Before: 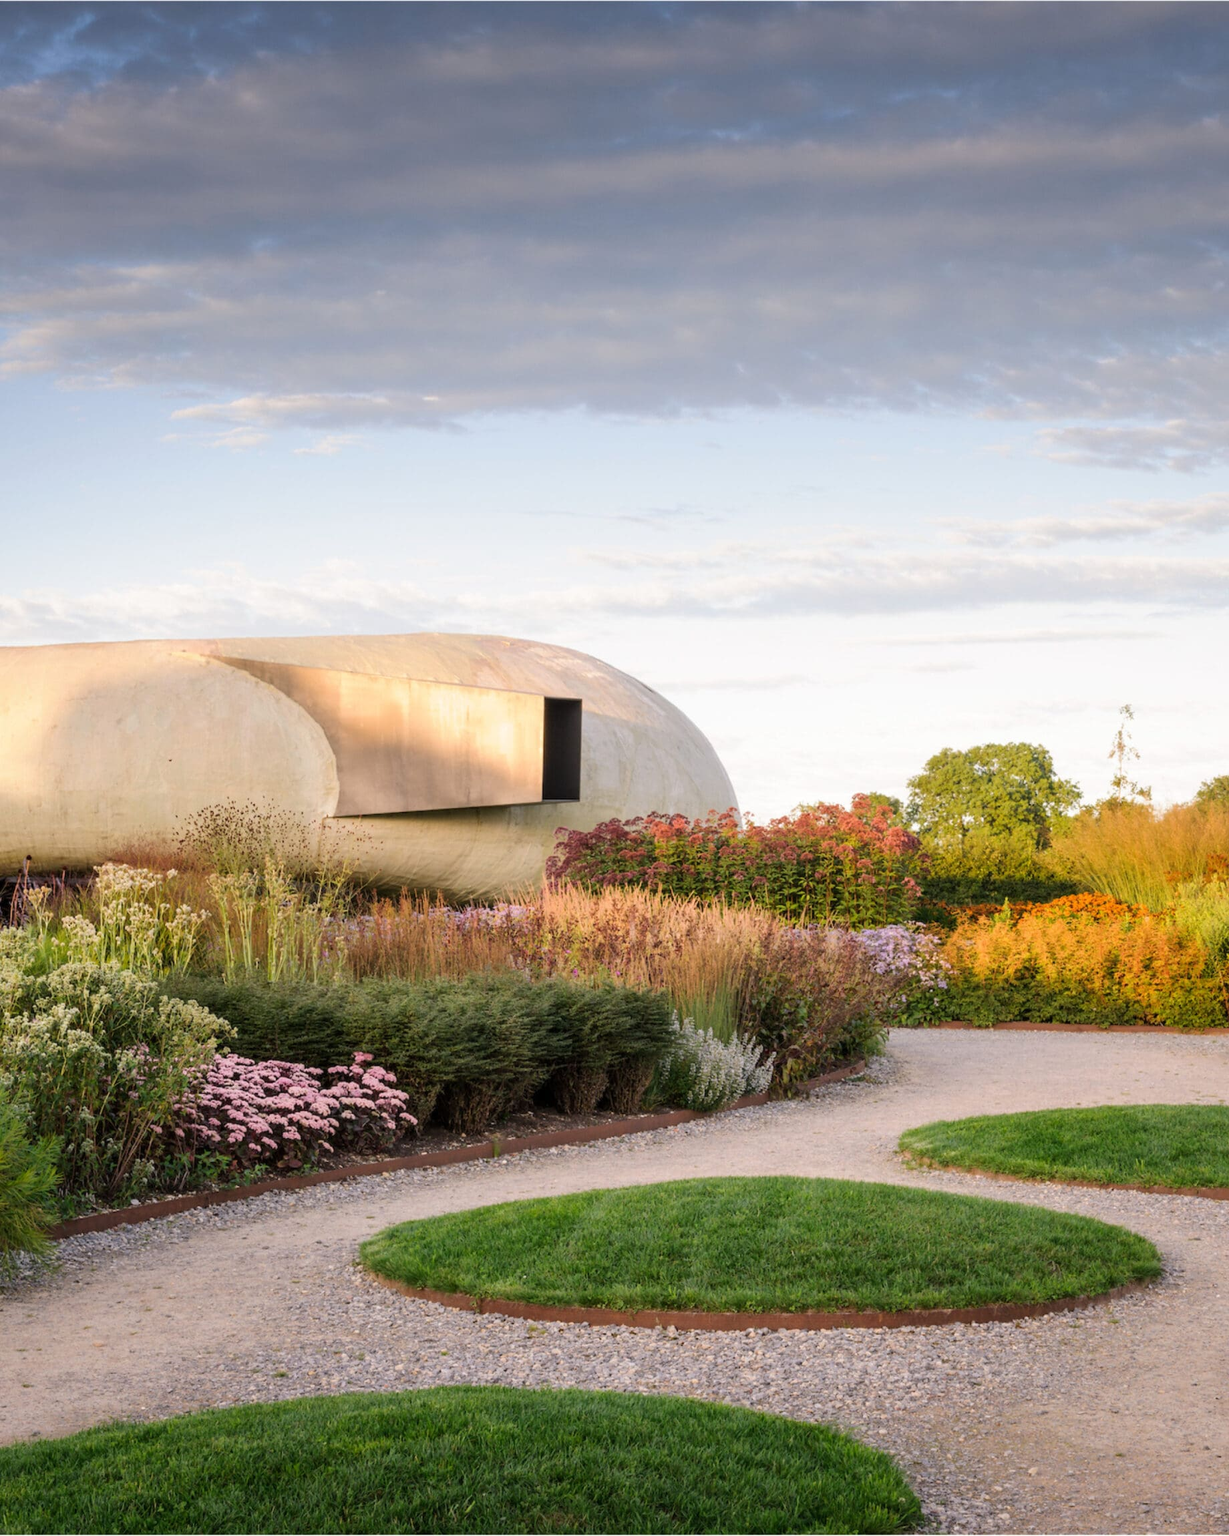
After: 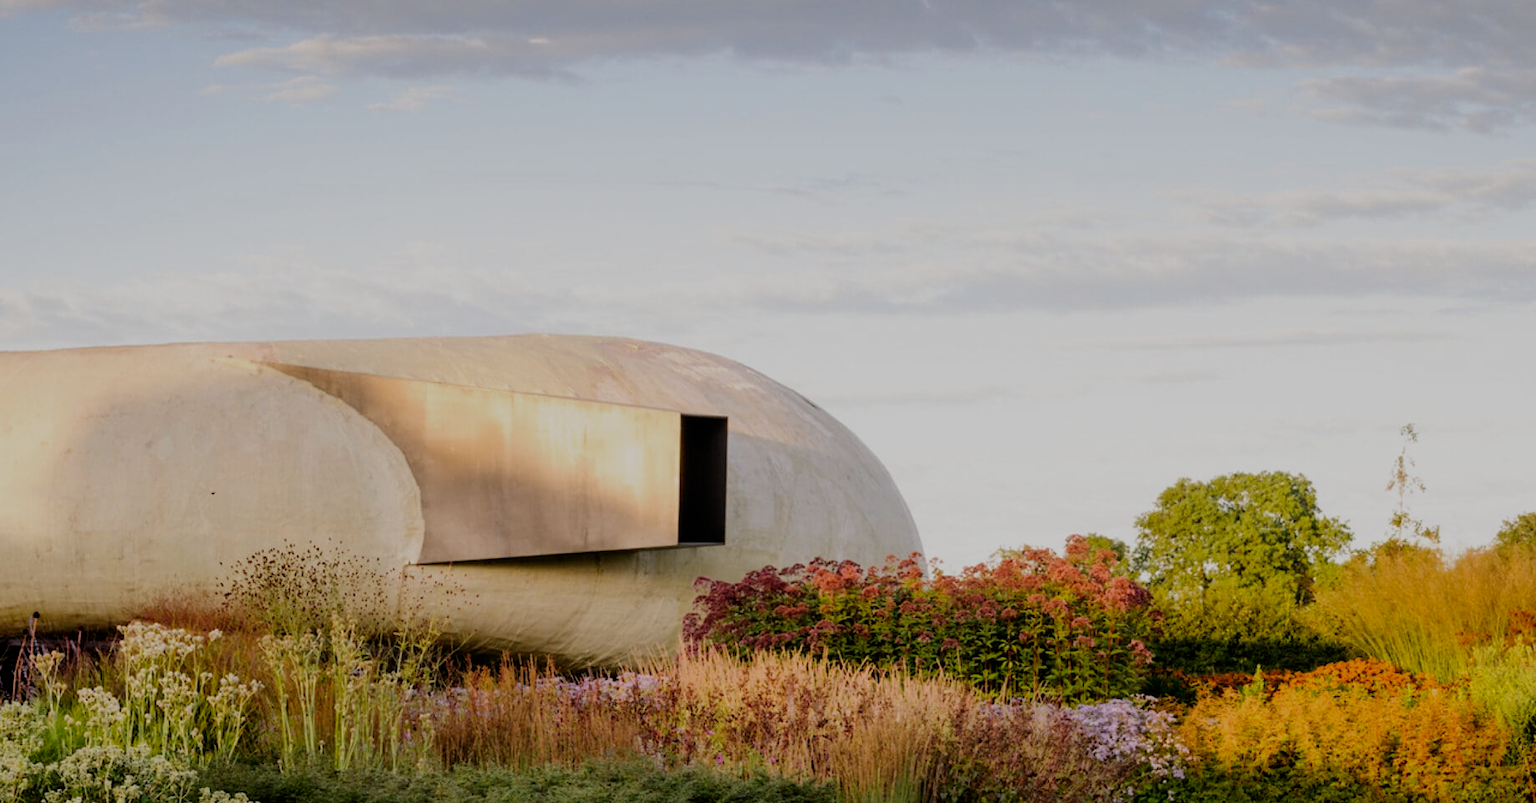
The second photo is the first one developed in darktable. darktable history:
crop and rotate: top 23.84%, bottom 34.294%
filmic rgb: middle gray luminance 29%, black relative exposure -10.3 EV, white relative exposure 5.5 EV, threshold 6 EV, target black luminance 0%, hardness 3.95, latitude 2.04%, contrast 1.132, highlights saturation mix 5%, shadows ↔ highlights balance 15.11%, add noise in highlights 0, preserve chrominance no, color science v3 (2019), use custom middle-gray values true, iterations of high-quality reconstruction 0, contrast in highlights soft, enable highlight reconstruction true
